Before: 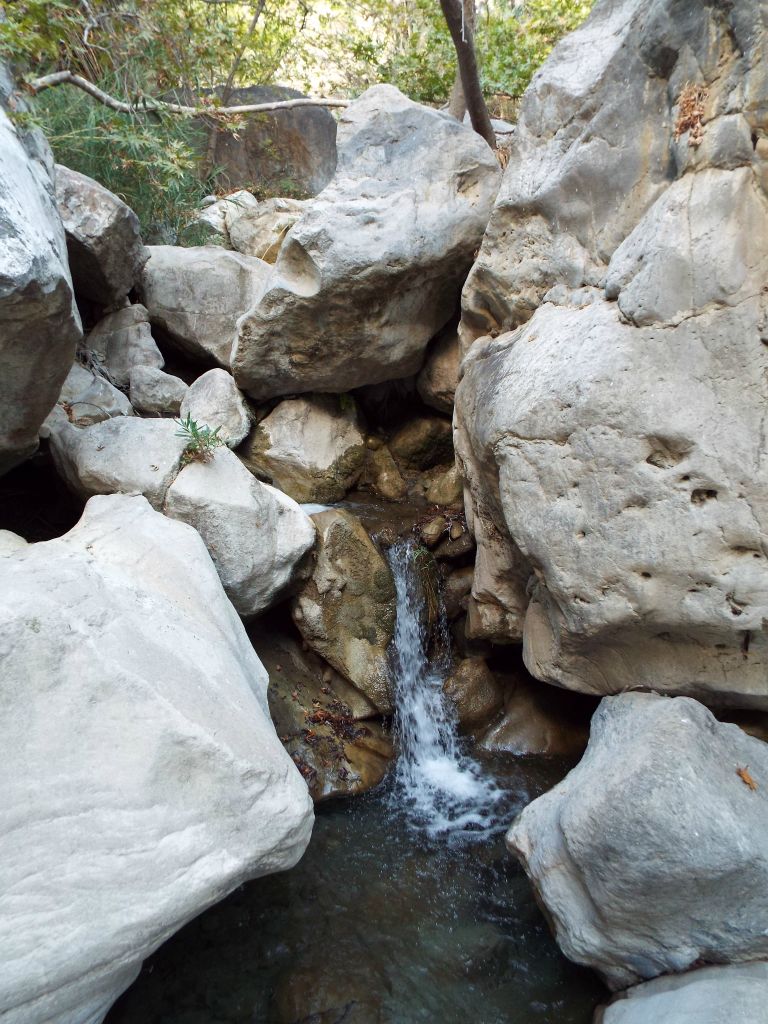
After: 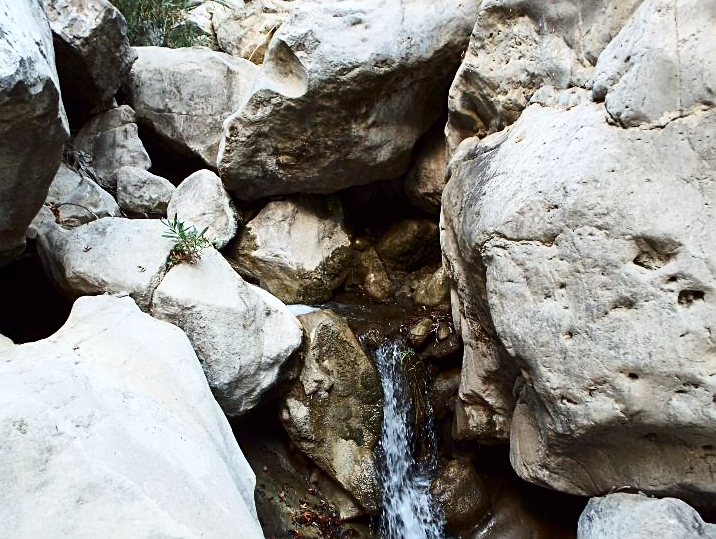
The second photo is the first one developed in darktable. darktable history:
contrast brightness saturation: contrast 0.289
shadows and highlights: shadows 37.48, highlights -26.79, soften with gaussian
sharpen: on, module defaults
crop: left 1.749%, top 19.467%, right 4.976%, bottom 27.859%
